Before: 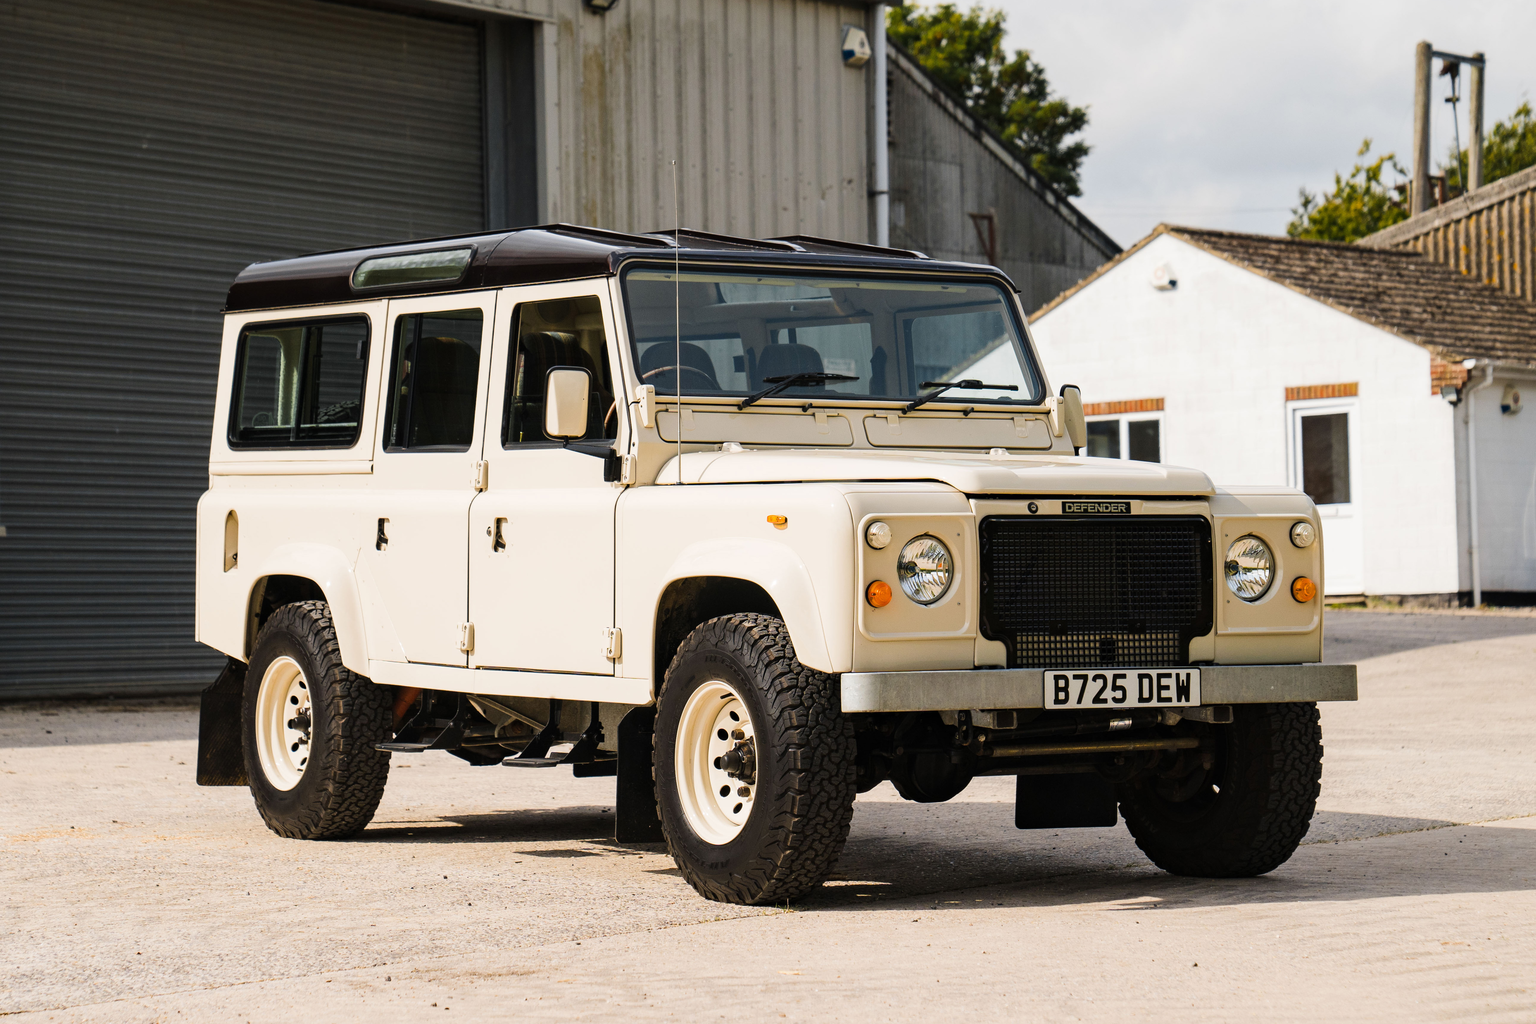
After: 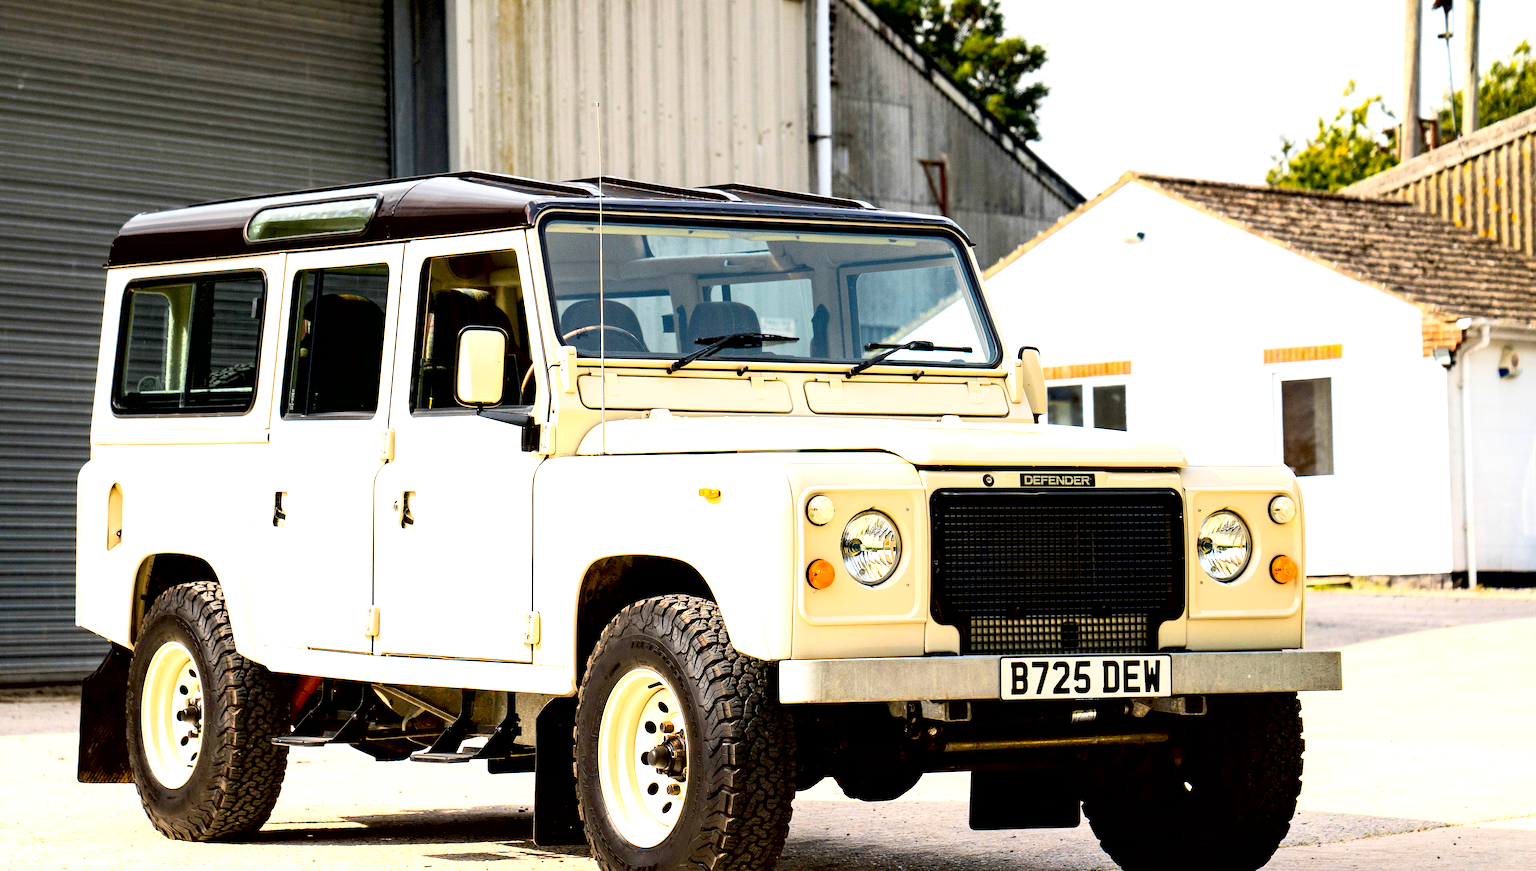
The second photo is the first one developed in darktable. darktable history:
exposure: black level correction 0.011, exposure 1.087 EV, compensate highlight preservation false
crop: left 8.222%, top 6.589%, bottom 15.323%
contrast brightness saturation: contrast 0.195, brightness 0.163, saturation 0.217
